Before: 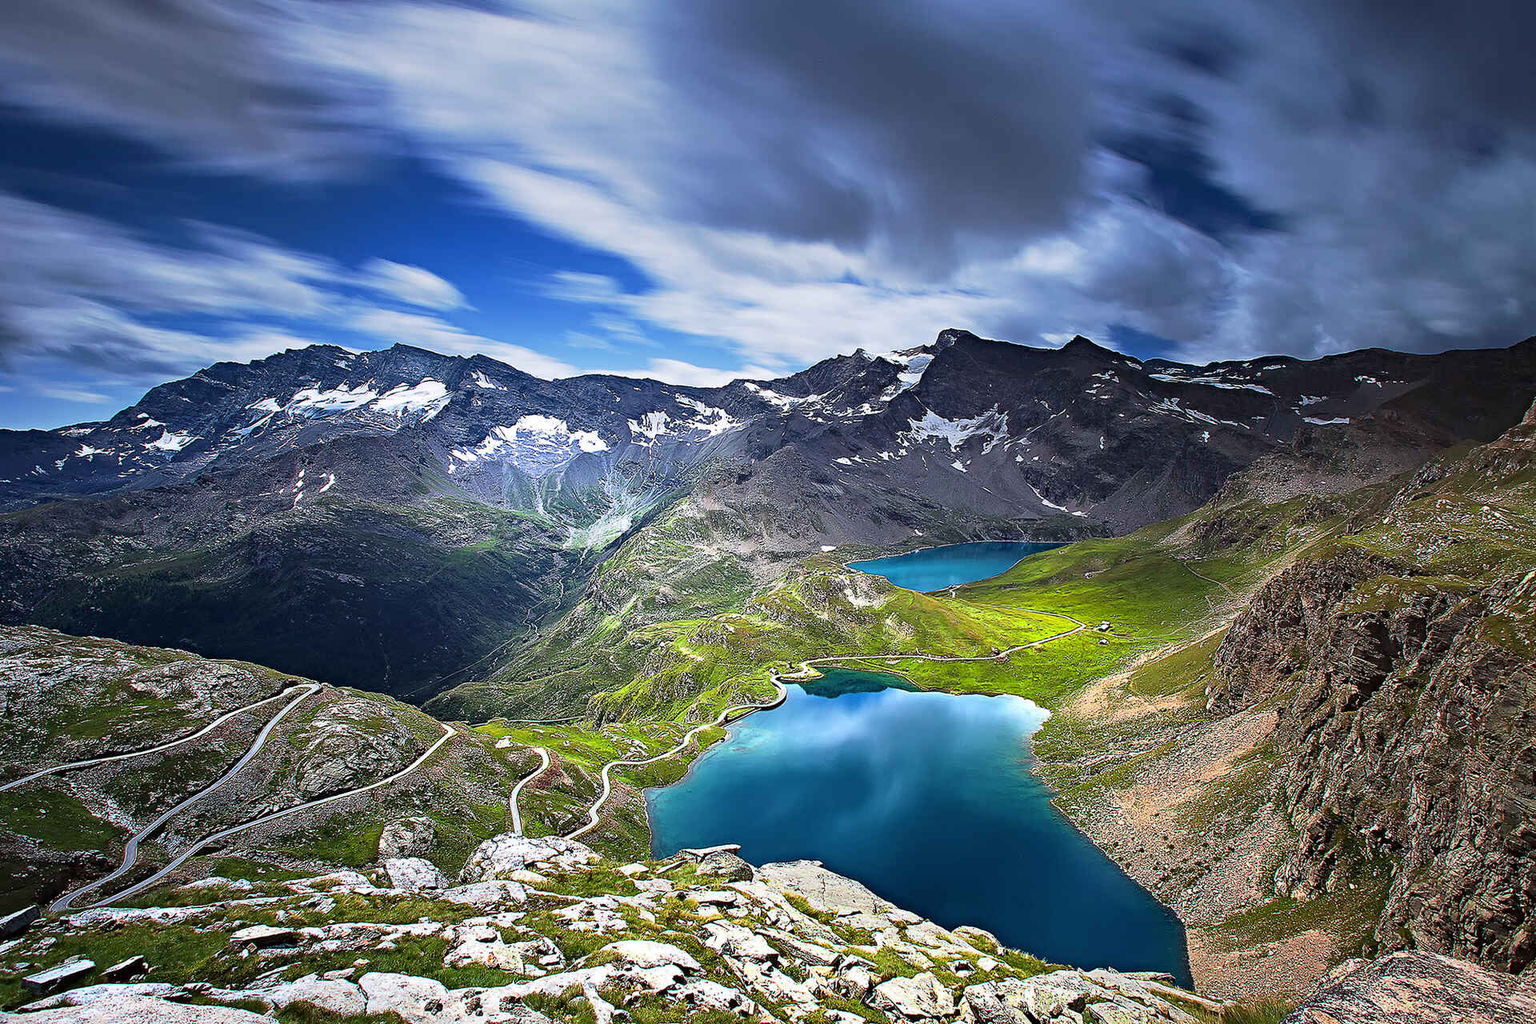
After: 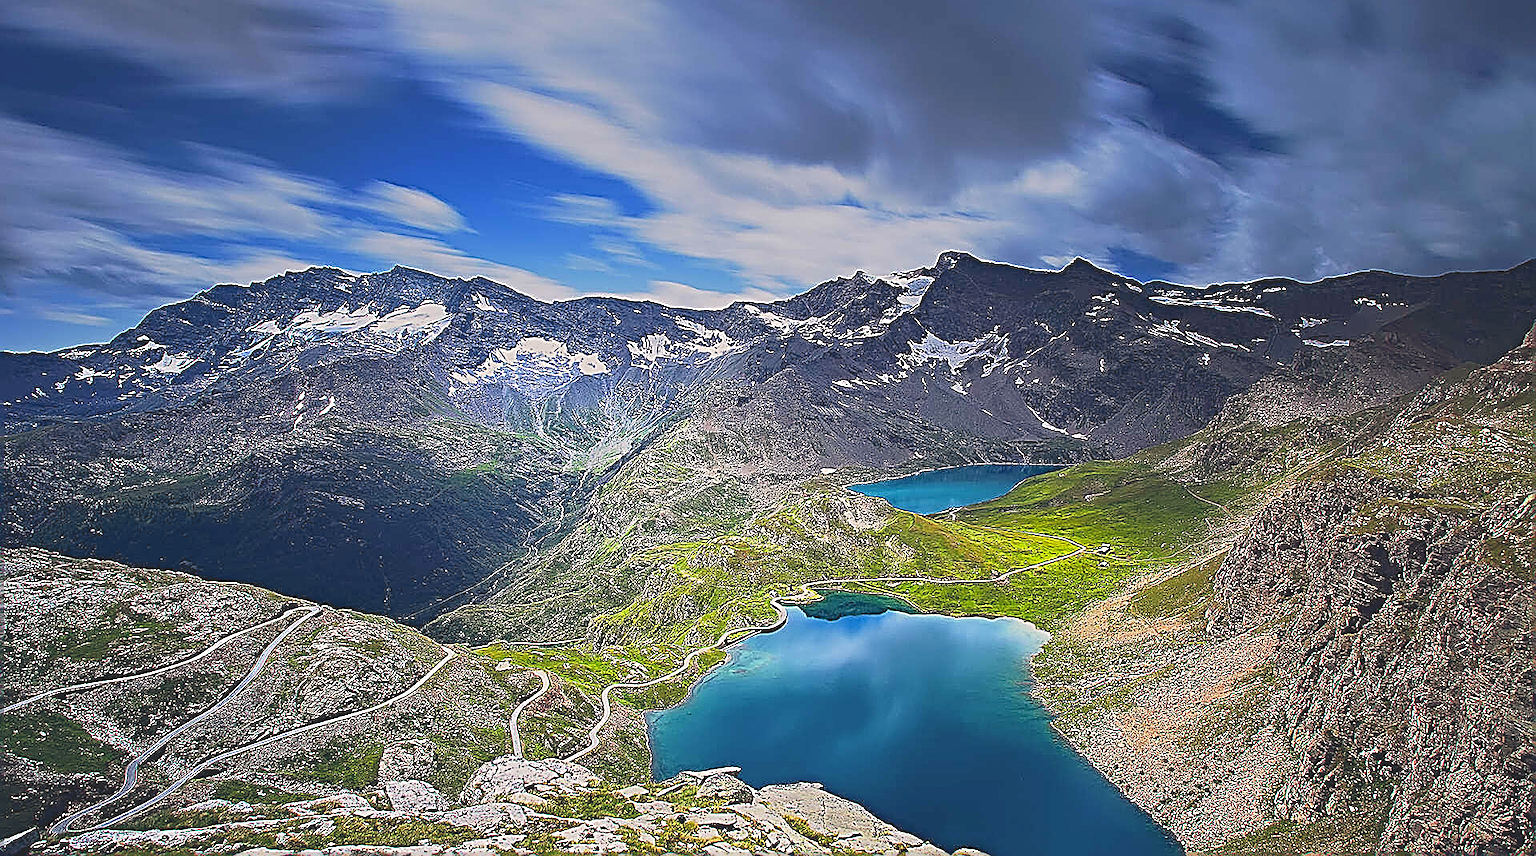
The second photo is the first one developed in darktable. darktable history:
crop: top 7.625%, bottom 8.027%
color balance rgb: shadows lift › hue 87.51°, highlights gain › chroma 1.62%, highlights gain › hue 55.1°, global offset › chroma 0.1%, global offset › hue 253.66°, linear chroma grading › global chroma 0.5%
sharpen: amount 2
contrast brightness saturation: contrast -0.28
